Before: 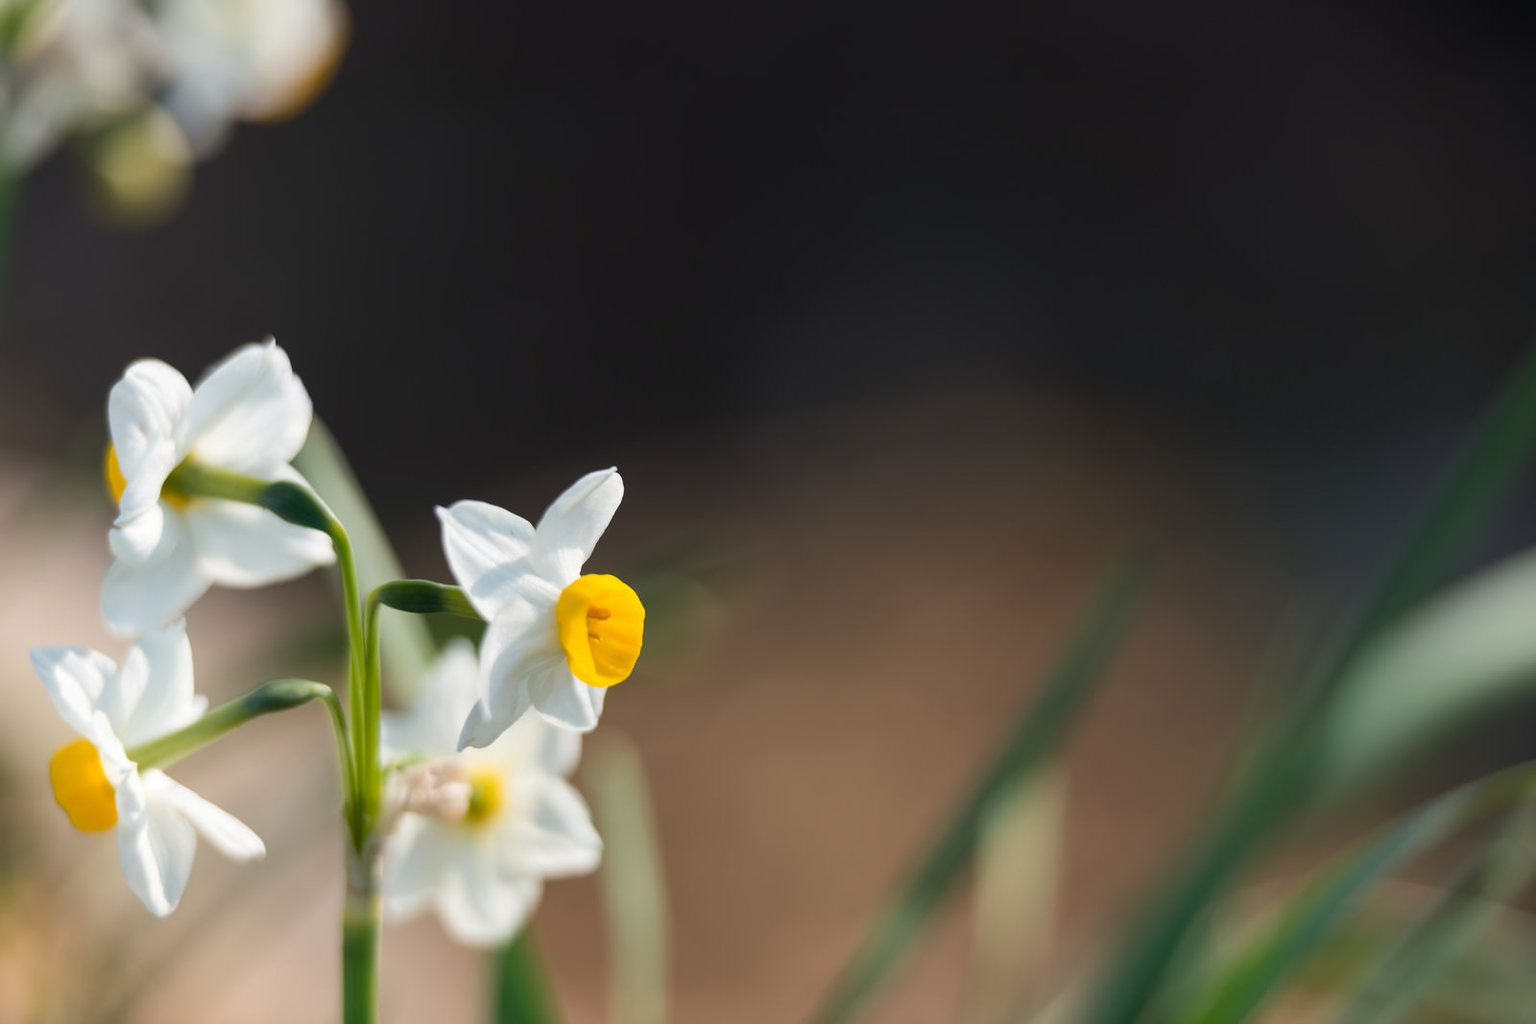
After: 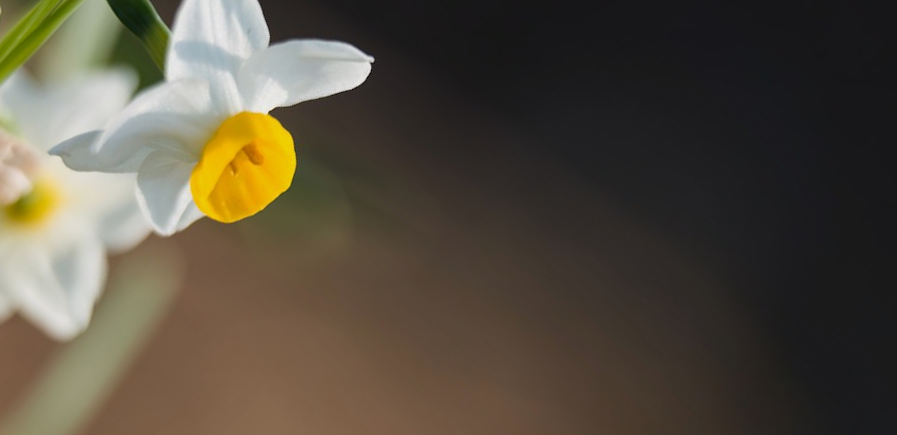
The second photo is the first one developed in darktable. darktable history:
exposure: exposure -0.21 EV, compensate highlight preservation false
contrast equalizer: y [[0.5, 0.5, 0.5, 0.539, 0.64, 0.611], [0.5 ×6], [0.5 ×6], [0 ×6], [0 ×6]], mix 0.137
crop and rotate: angle -44.99°, top 16.159%, right 0.814%, bottom 11.734%
